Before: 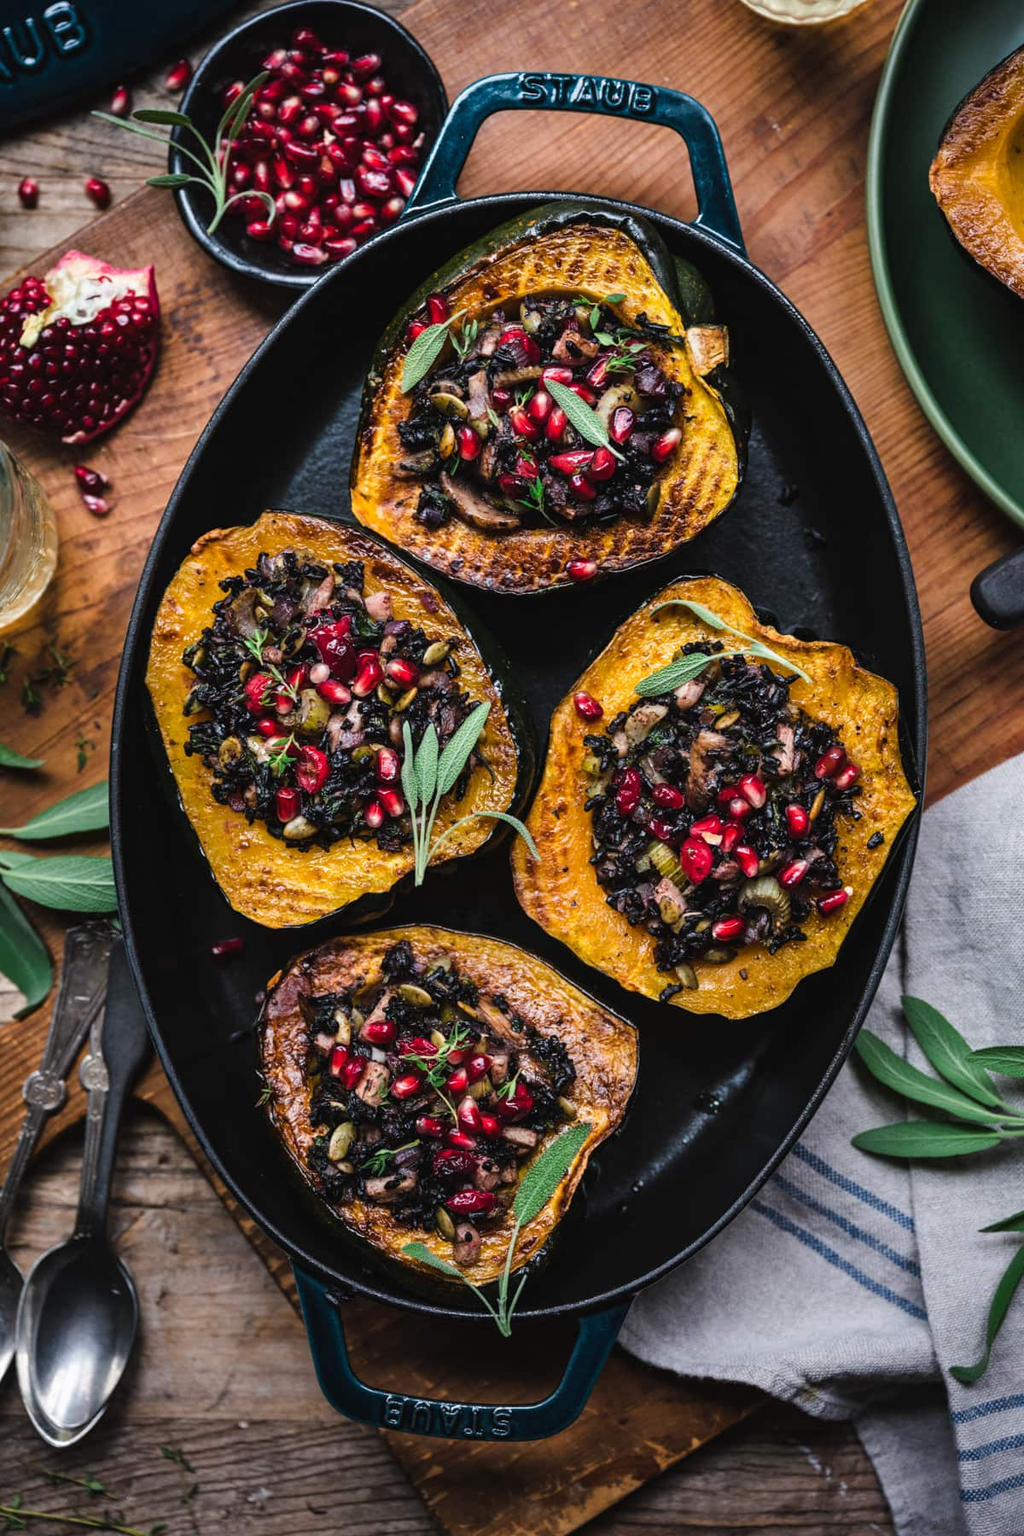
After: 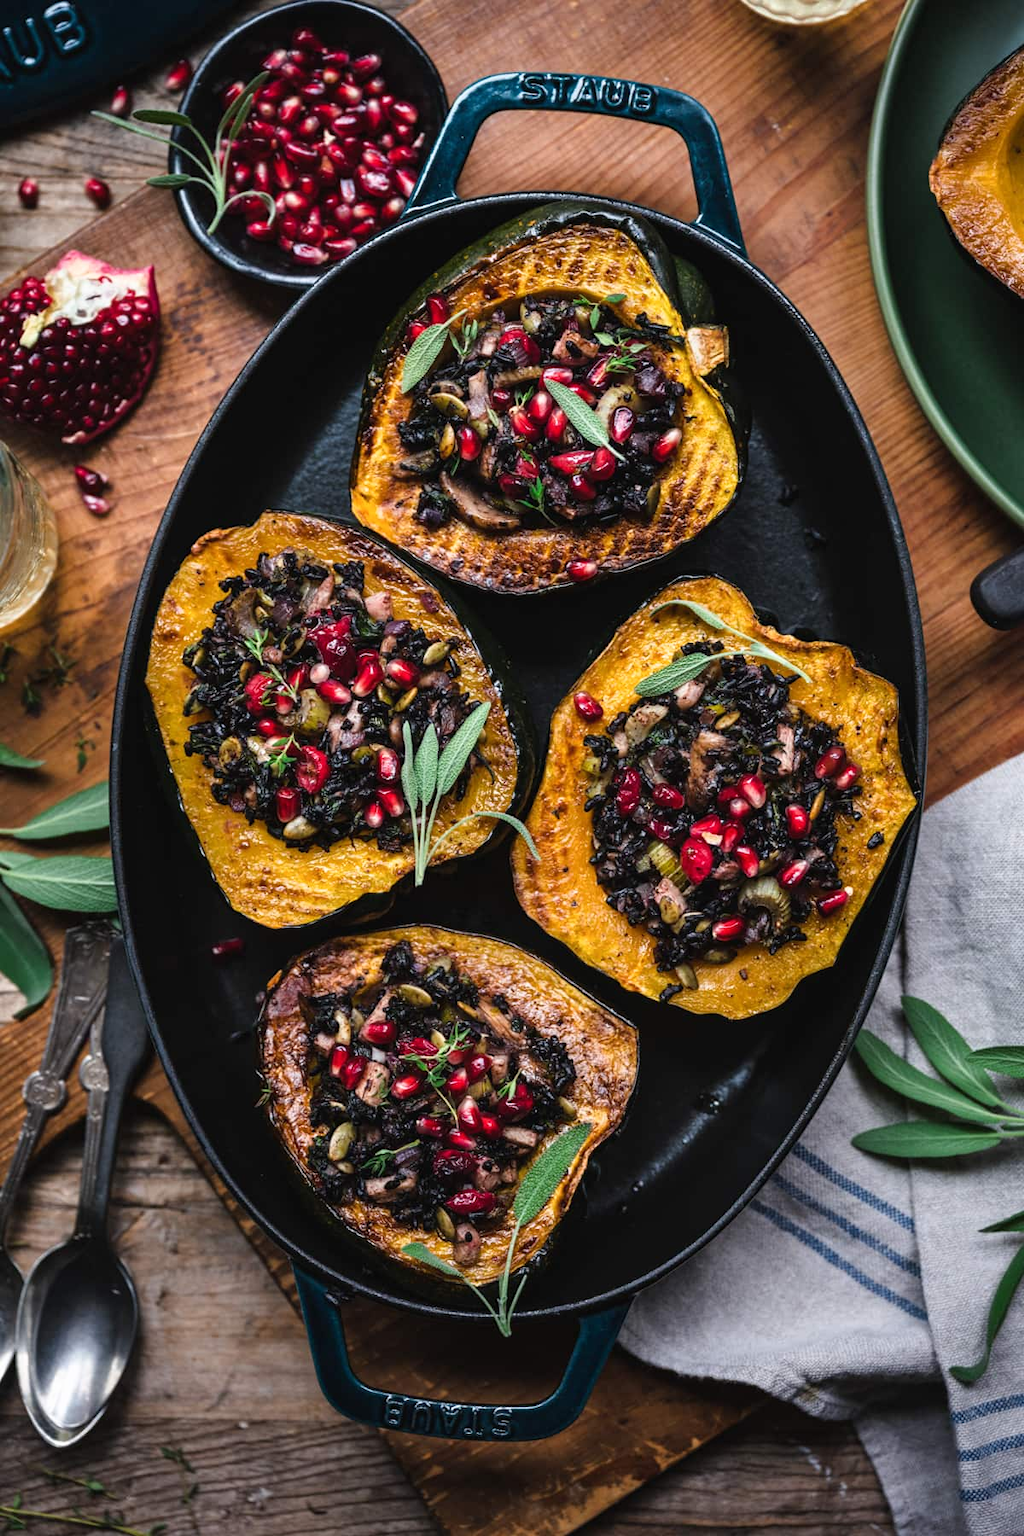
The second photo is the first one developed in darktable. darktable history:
shadows and highlights: shadows -0.528, highlights 40.04
